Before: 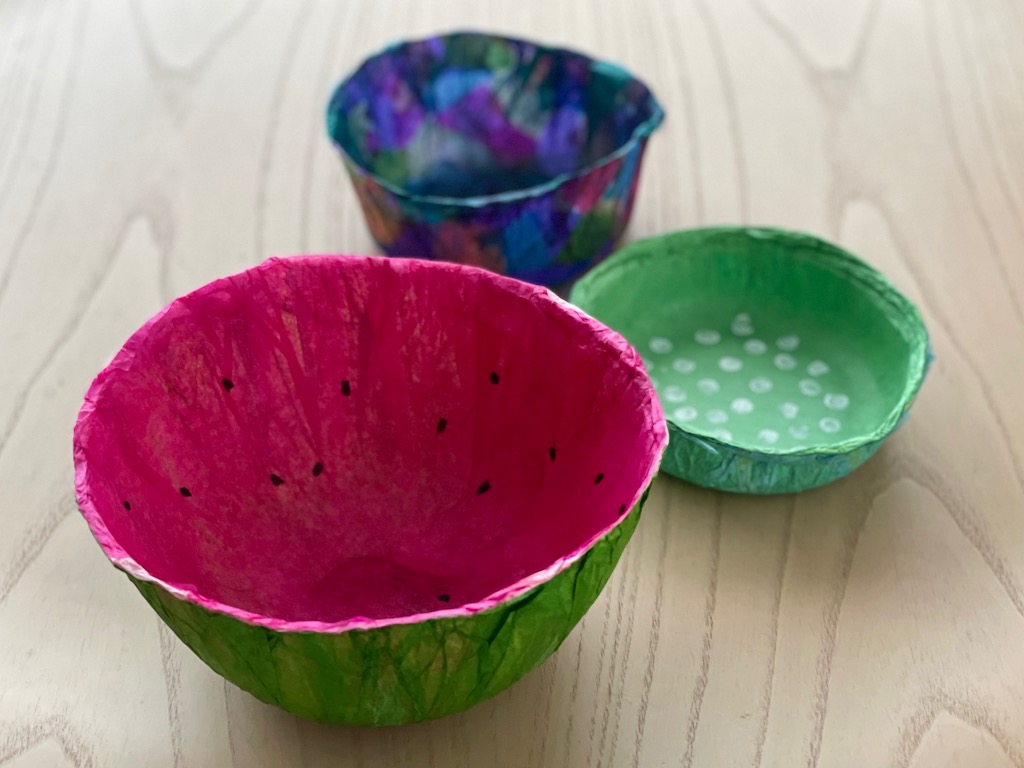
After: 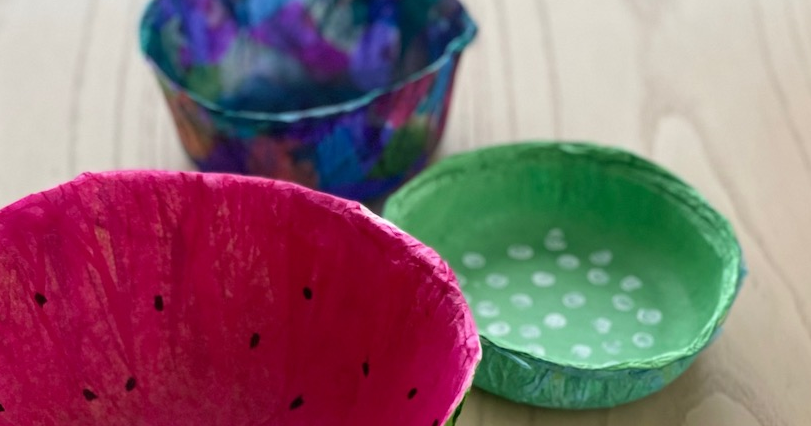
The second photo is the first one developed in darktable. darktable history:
crop: left 18.338%, top 11.107%, right 2.41%, bottom 33.318%
